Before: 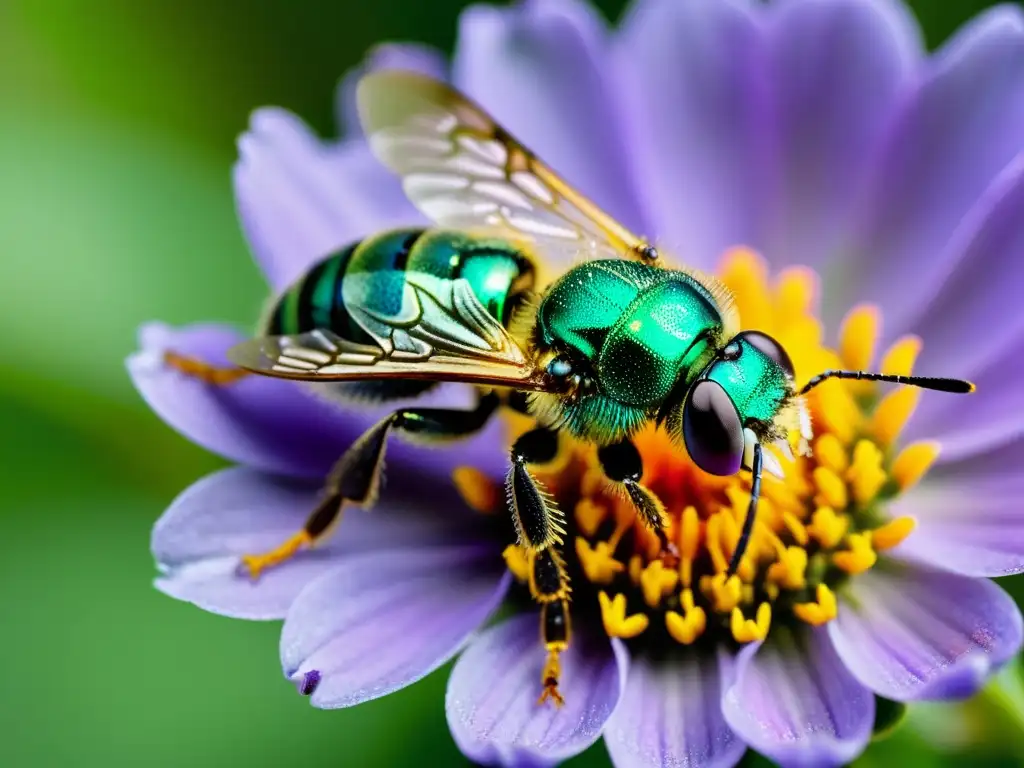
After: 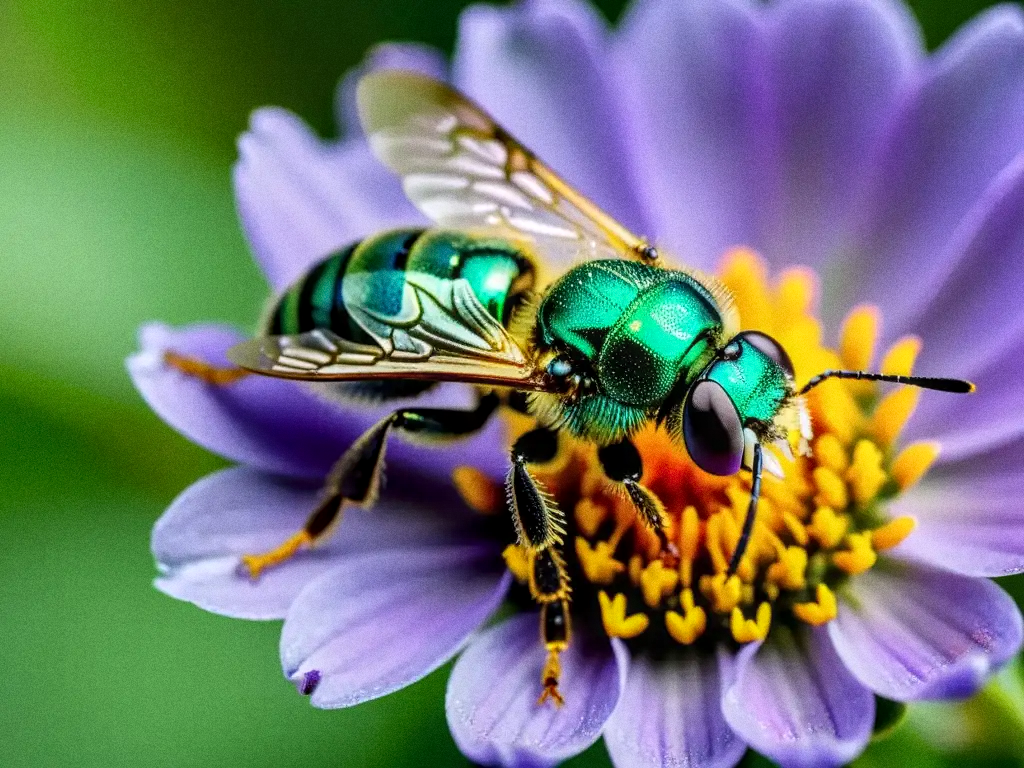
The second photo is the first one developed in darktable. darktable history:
local contrast: on, module defaults
white balance: emerald 1
grain: coarseness 0.09 ISO
